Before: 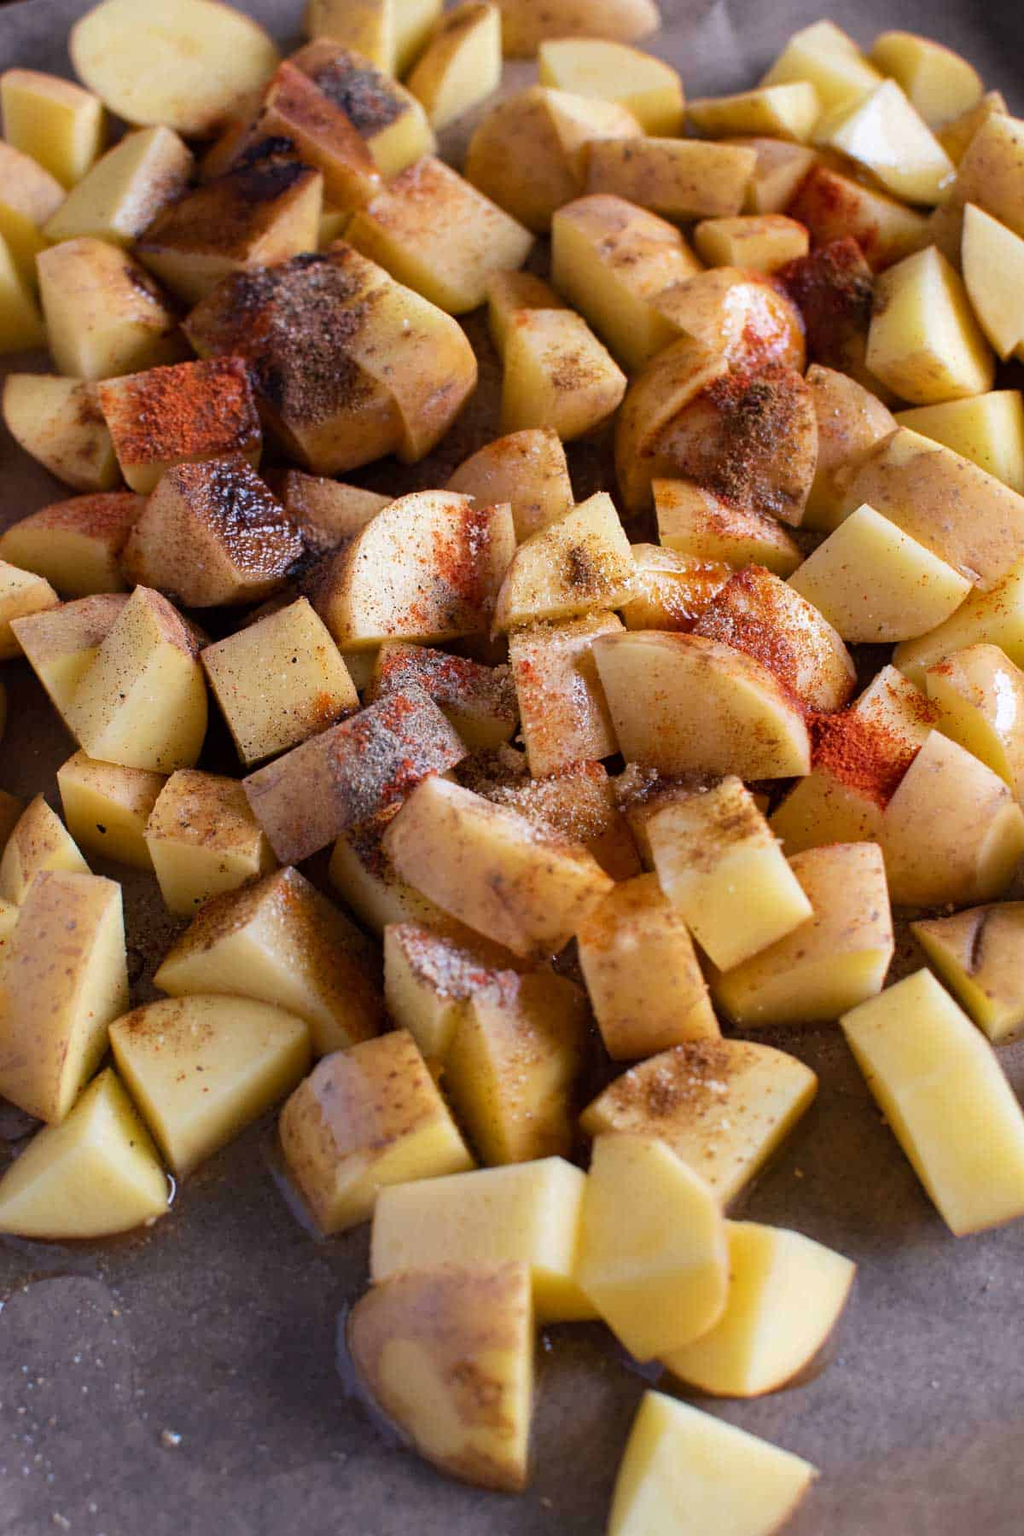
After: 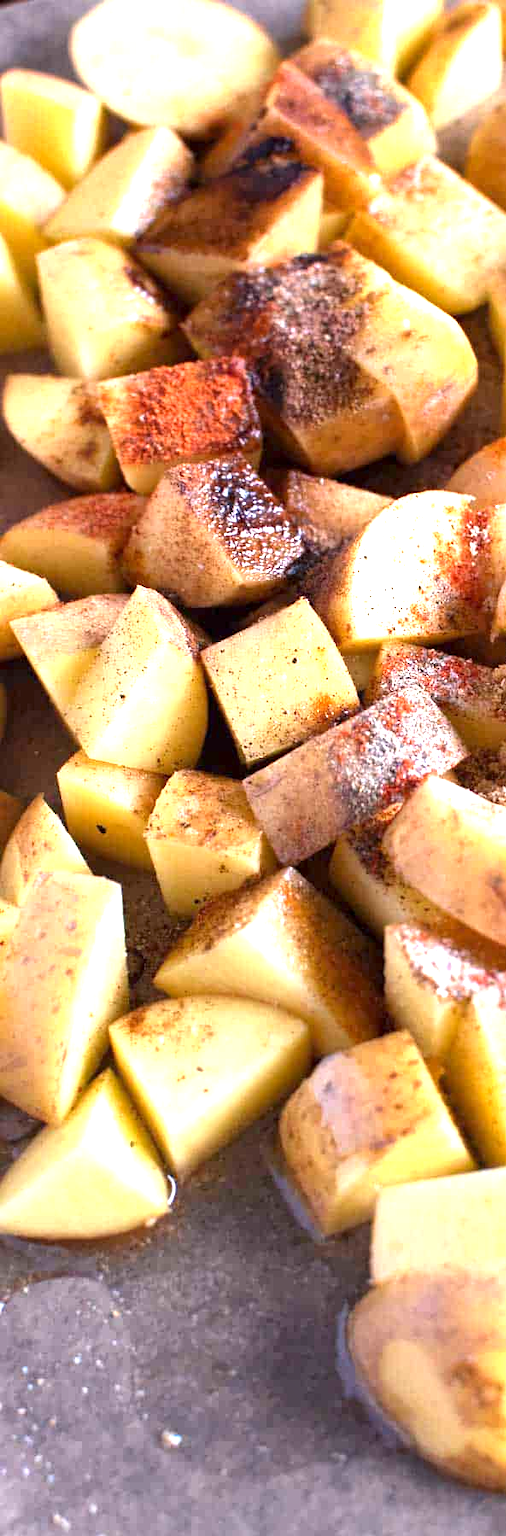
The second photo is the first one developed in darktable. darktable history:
local contrast: mode bilateral grid, contrast 19, coarseness 51, detail 132%, midtone range 0.2
exposure: black level correction 0, exposure 1.515 EV, compensate highlight preservation false
crop and rotate: left 0.025%, top 0%, right 50.507%
